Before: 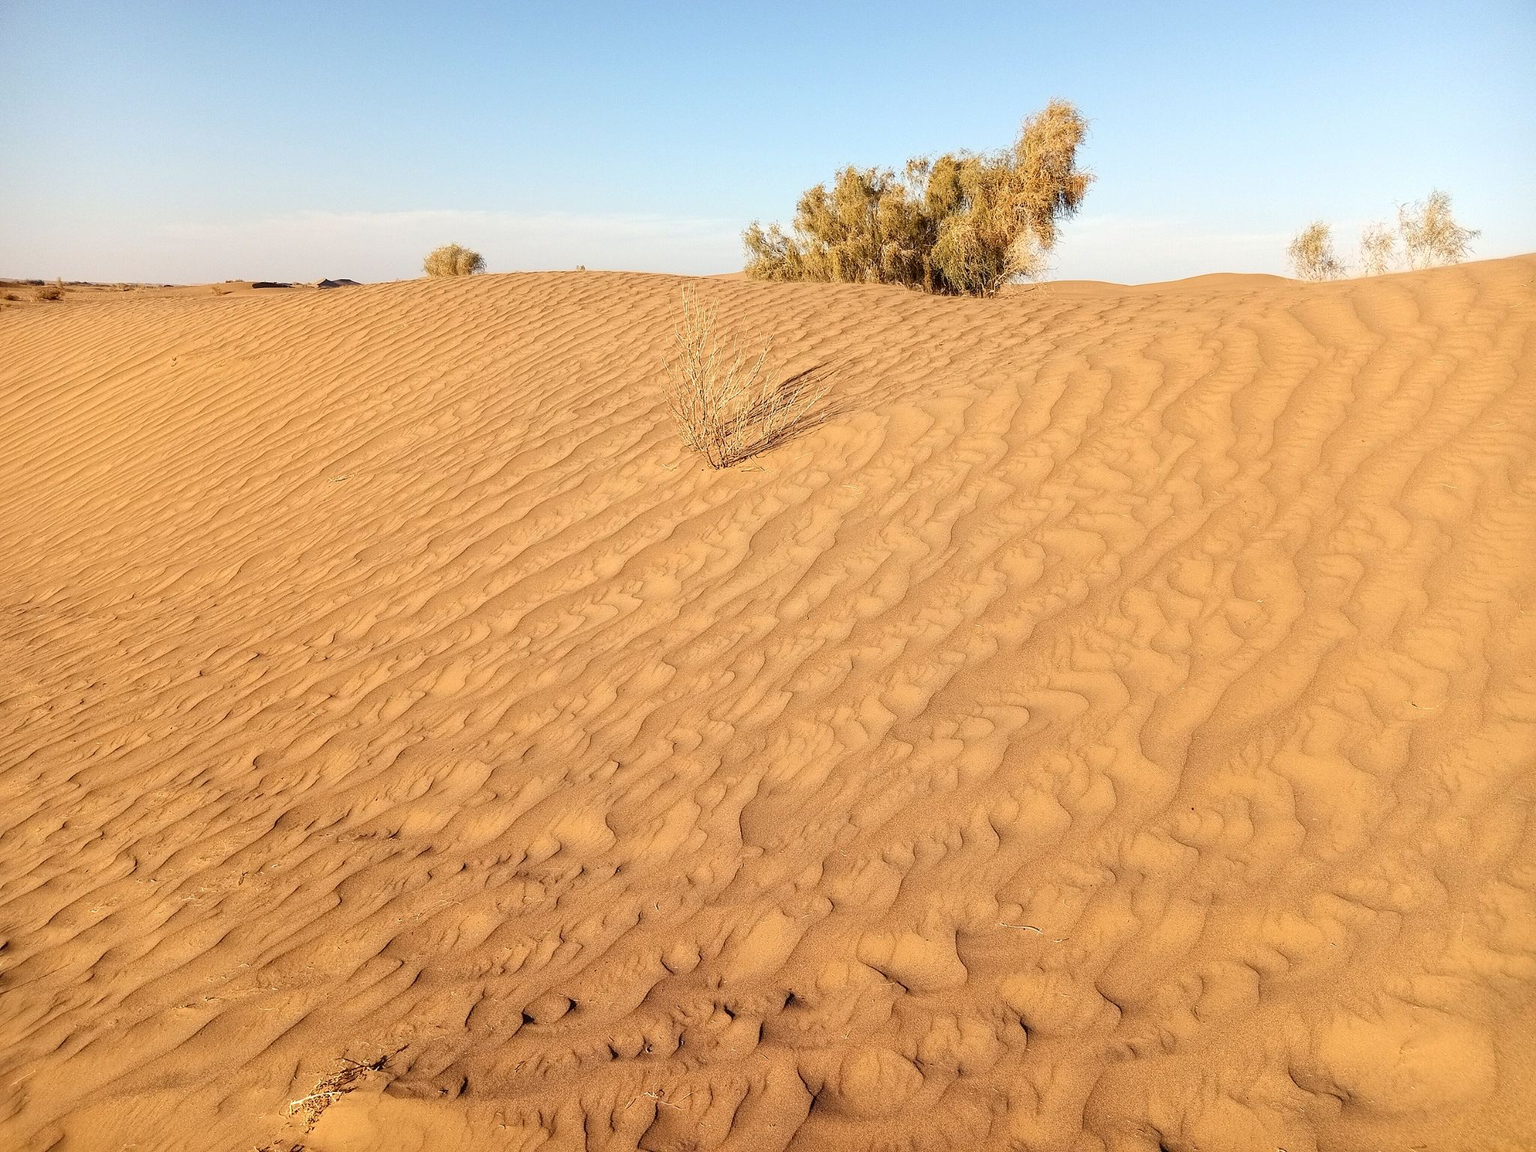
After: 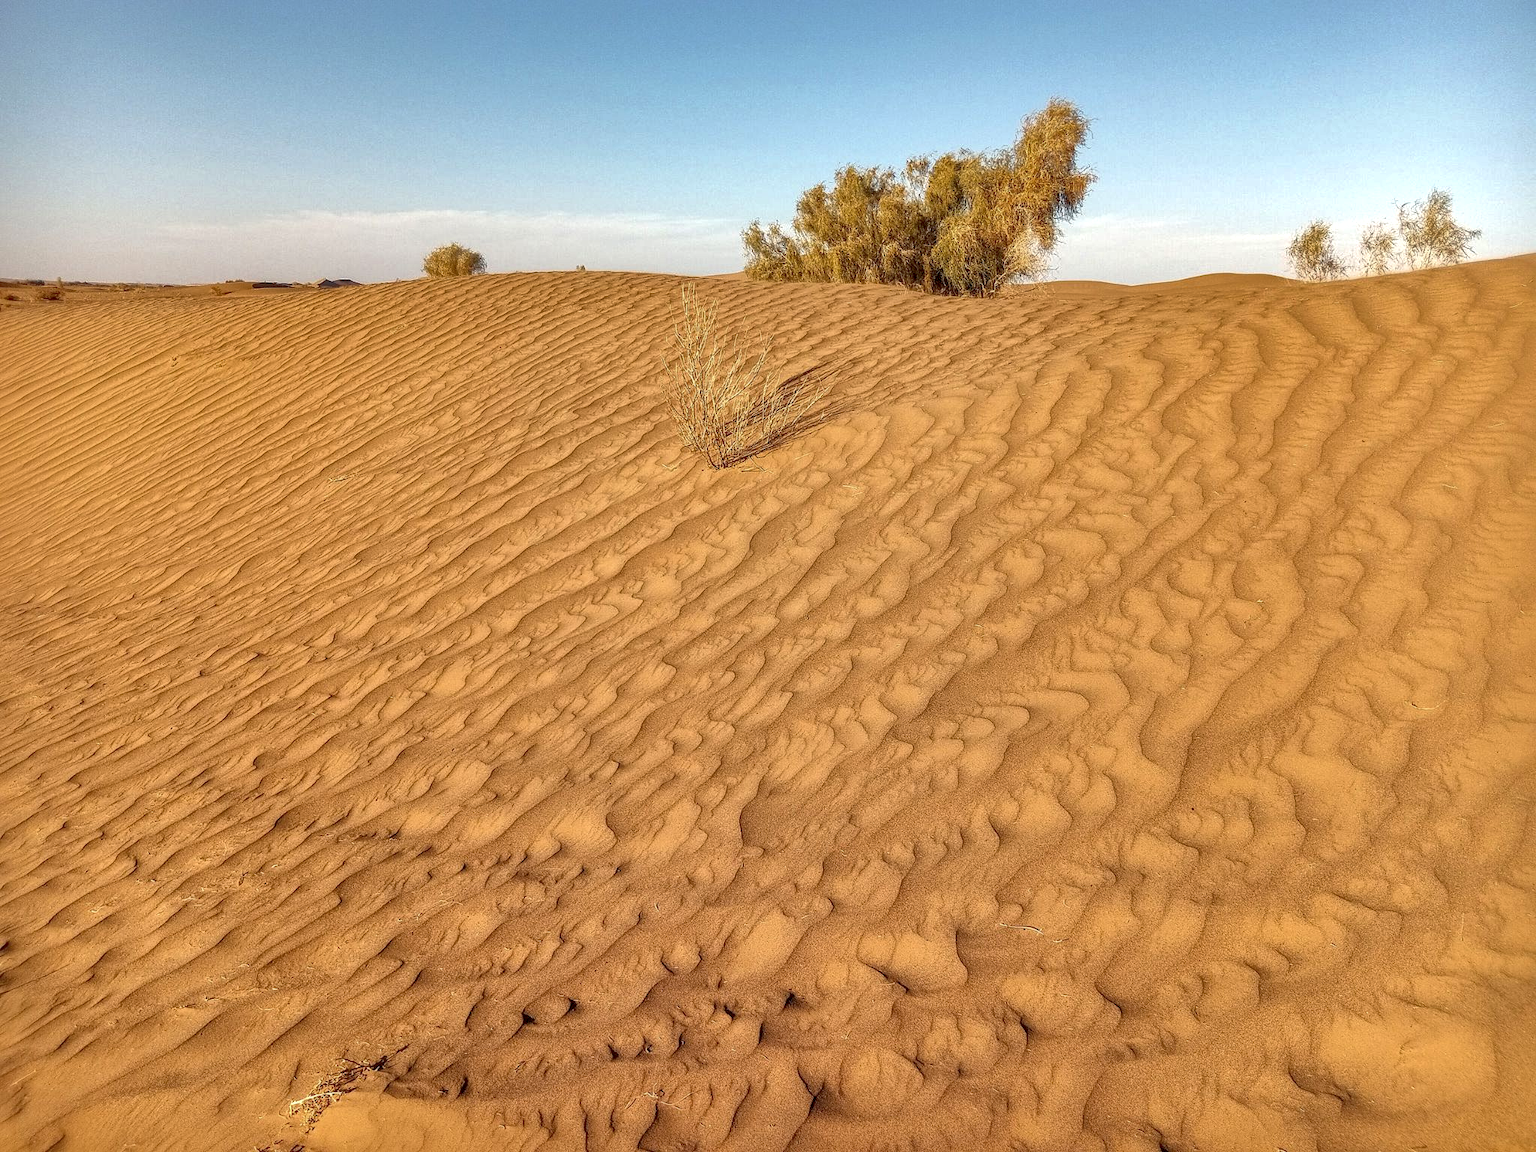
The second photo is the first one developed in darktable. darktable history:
shadows and highlights: shadows 61.29, highlights -59.82
local contrast: highlights 61%, detail 143%, midtone range 0.423
